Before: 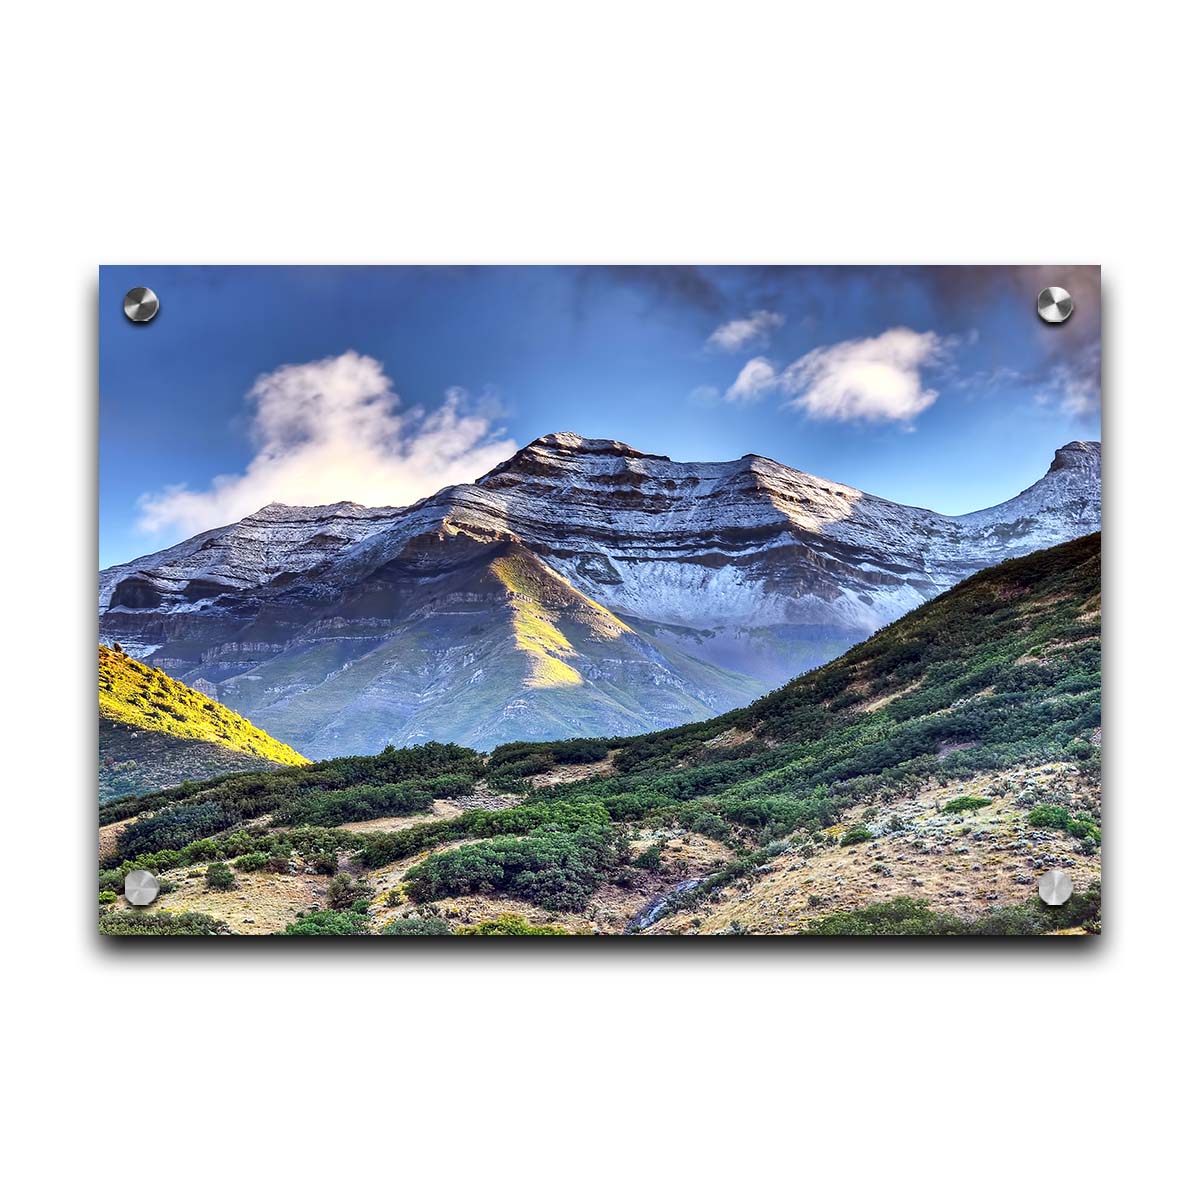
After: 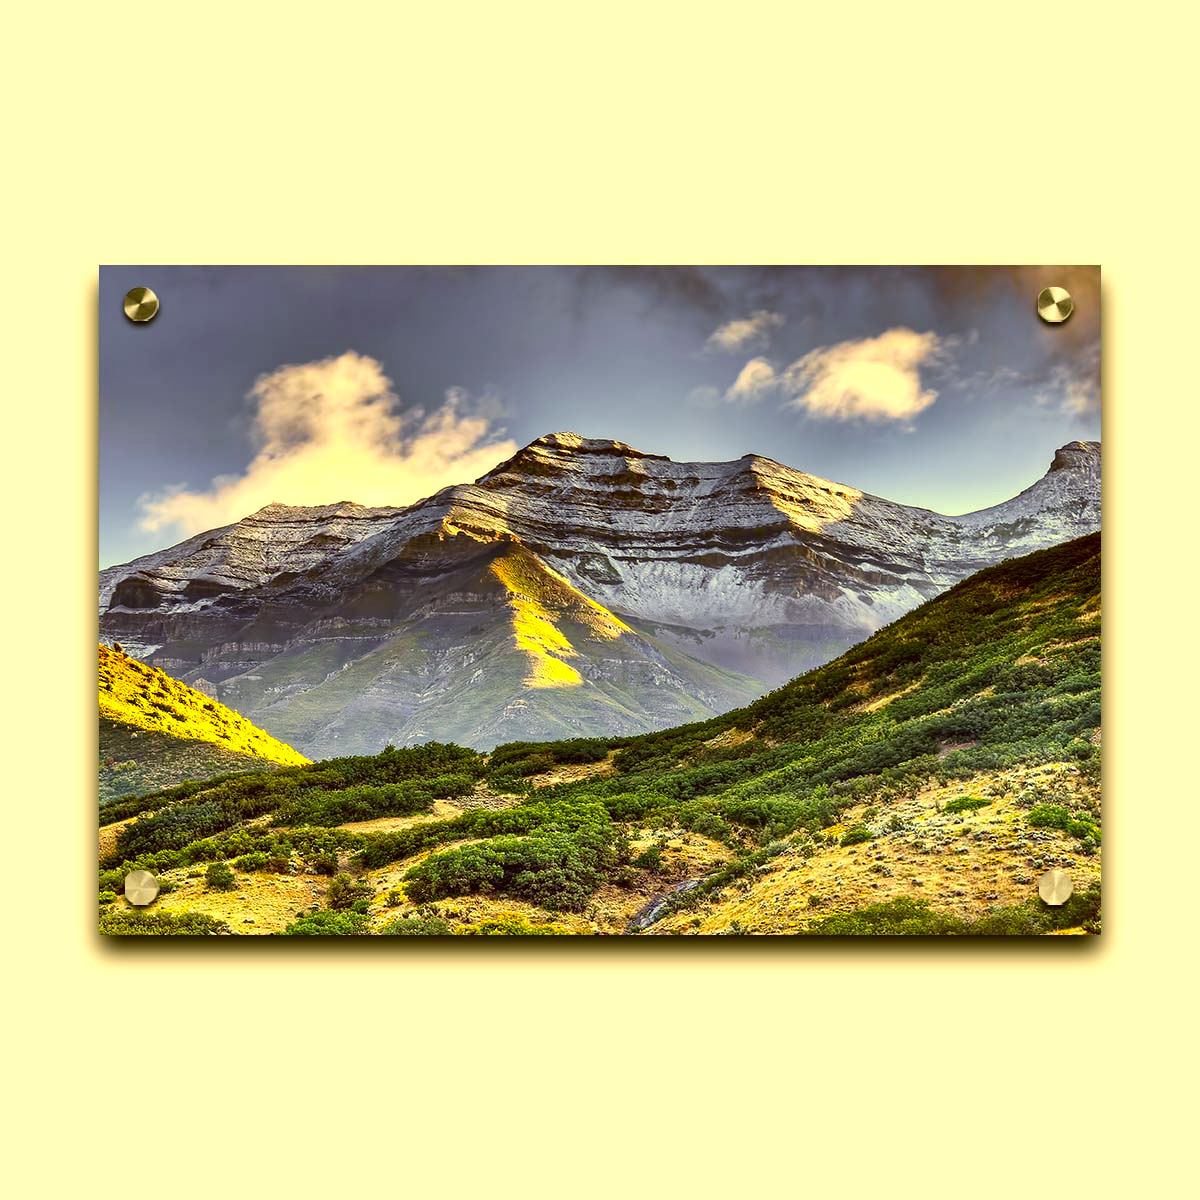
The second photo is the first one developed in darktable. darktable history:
color correction: highlights a* 0.184, highlights b* 29.57, shadows a* -0.281, shadows b* 21.02
color zones: curves: ch0 [(0, 0.511) (0.143, 0.531) (0.286, 0.56) (0.429, 0.5) (0.571, 0.5) (0.714, 0.5) (0.857, 0.5) (1, 0.5)]; ch1 [(0, 0.525) (0.143, 0.705) (0.286, 0.715) (0.429, 0.35) (0.571, 0.35) (0.714, 0.35) (0.857, 0.4) (1, 0.4)]; ch2 [(0, 0.572) (0.143, 0.512) (0.286, 0.473) (0.429, 0.45) (0.571, 0.5) (0.714, 0.5) (0.857, 0.518) (1, 0.518)]
